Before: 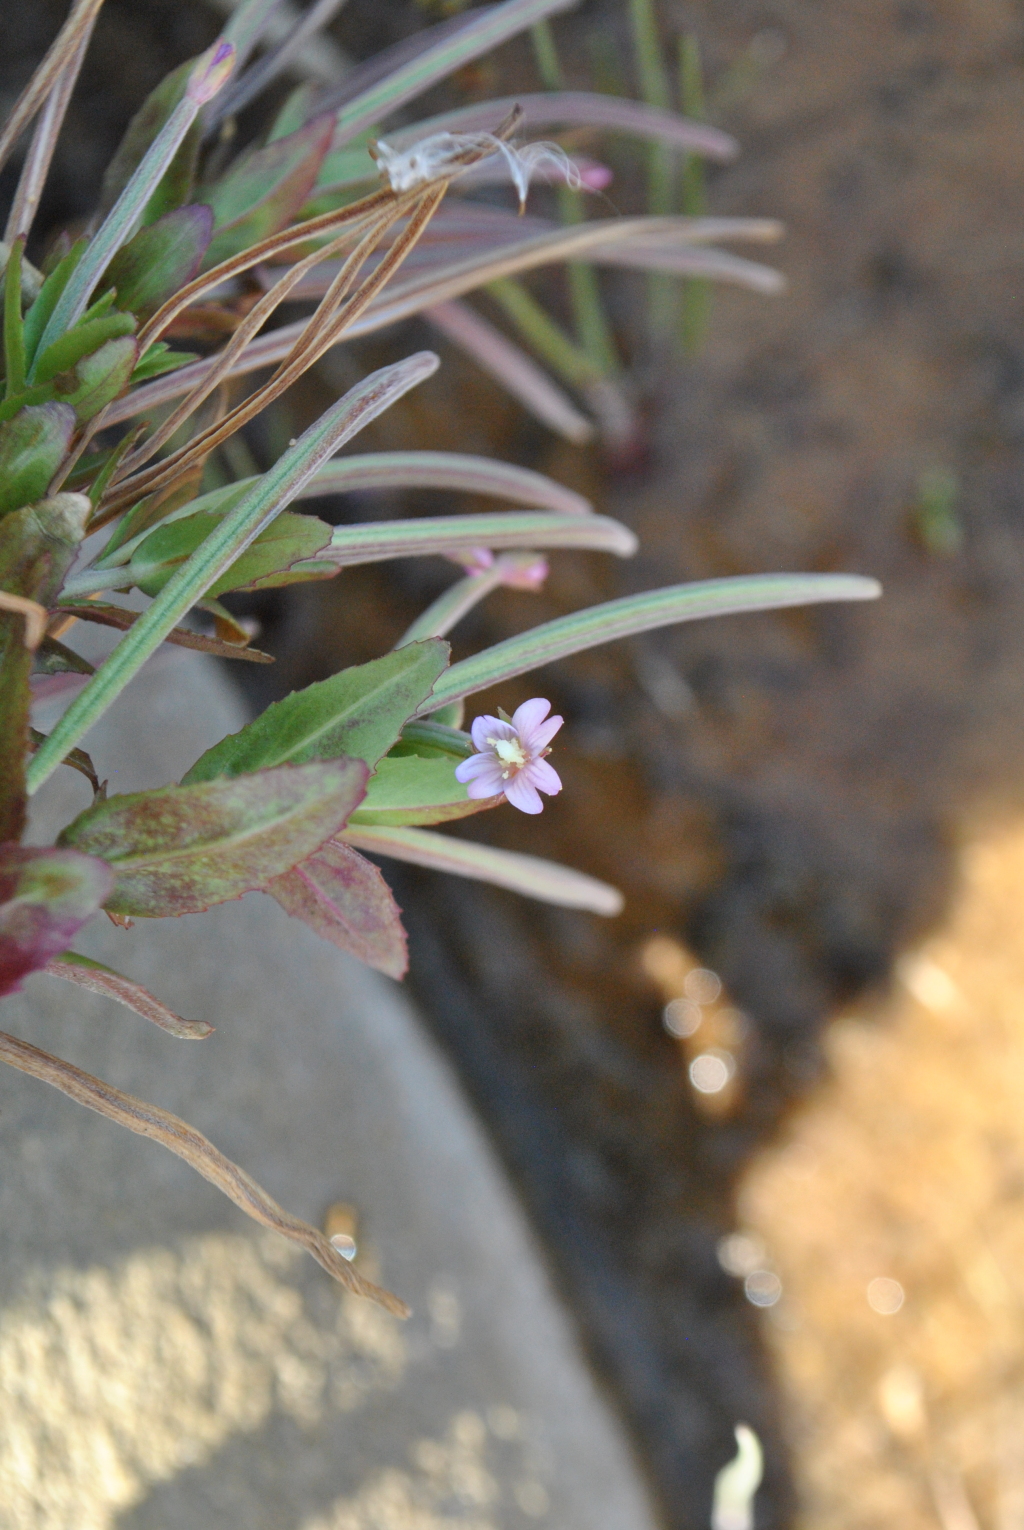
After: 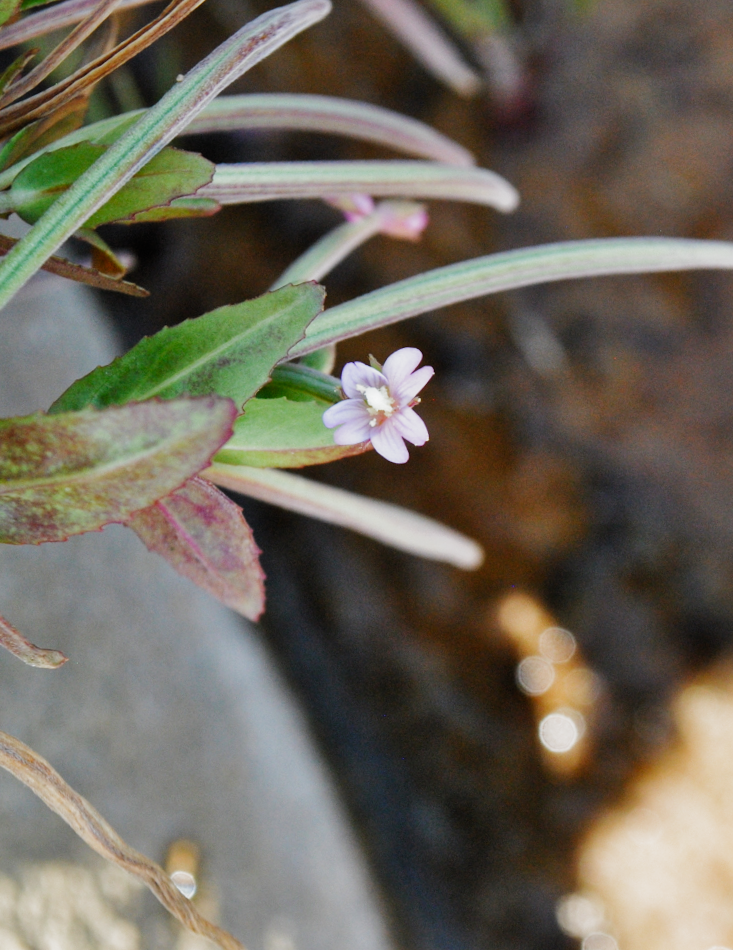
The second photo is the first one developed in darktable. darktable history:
filmic rgb: black relative exposure -6.43 EV, white relative exposure 2.43 EV, threshold 3 EV, hardness 5.27, latitude 0.1%, contrast 1.425, highlights saturation mix 2%, preserve chrominance no, color science v5 (2021), contrast in shadows safe, contrast in highlights safe, enable highlight reconstruction true
crop and rotate: angle -3.37°, left 9.79%, top 20.73%, right 12.42%, bottom 11.82%
